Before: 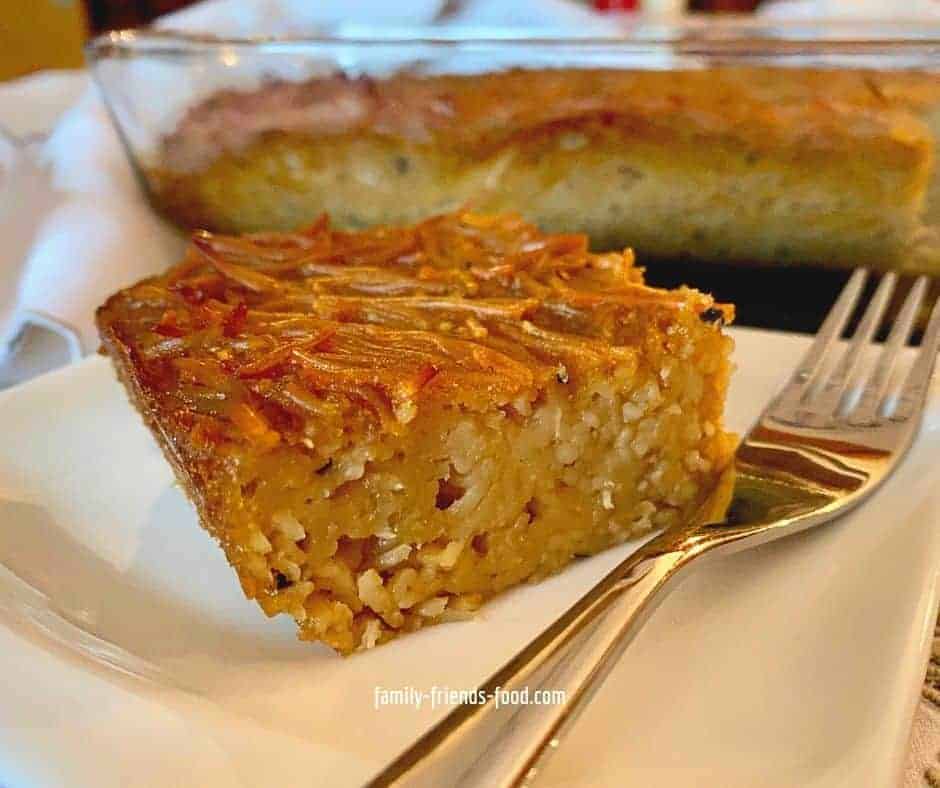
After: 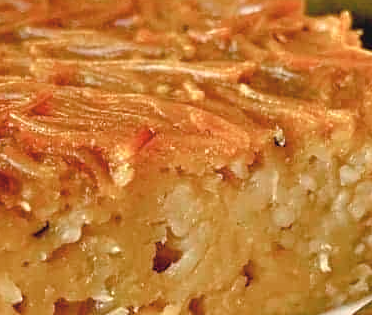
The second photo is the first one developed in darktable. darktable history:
crop: left 30.176%, top 30.139%, right 30.178%, bottom 29.854%
tone curve: curves: ch0 [(0, 0) (0.004, 0.008) (0.077, 0.156) (0.169, 0.29) (0.774, 0.774) (1, 1)], color space Lab, independent channels, preserve colors none
tone equalizer: -8 EV -0.425 EV, -7 EV -0.397 EV, -6 EV -0.354 EV, -5 EV -0.244 EV, -3 EV 0.256 EV, -2 EV 0.359 EV, -1 EV 0.394 EV, +0 EV 0.444 EV, edges refinement/feathering 500, mask exposure compensation -1.57 EV, preserve details no
color balance rgb: linear chroma grading › shadows -2.349%, linear chroma grading › highlights -14.981%, linear chroma grading › global chroma -9.676%, linear chroma grading › mid-tones -9.75%, perceptual saturation grading › global saturation 20%, perceptual saturation grading › highlights -25.254%, perceptual saturation grading › shadows 49.423%, perceptual brilliance grading › highlights 4.352%, perceptual brilliance grading › shadows -10.278%
